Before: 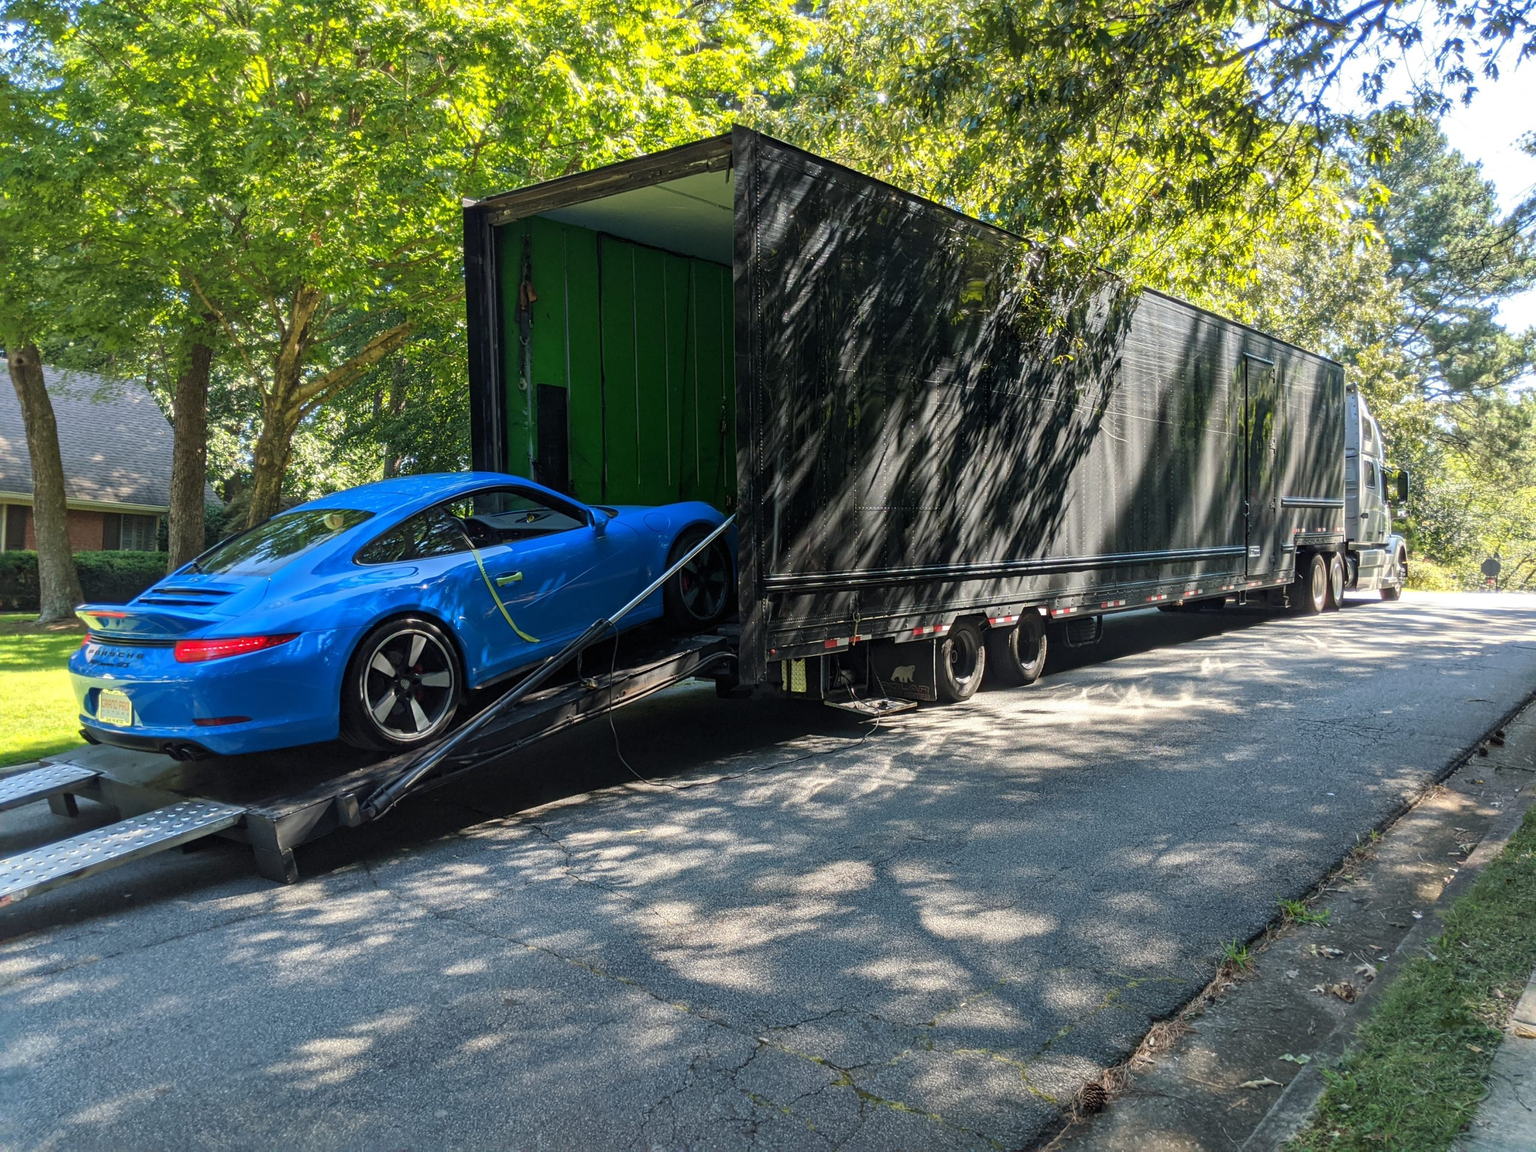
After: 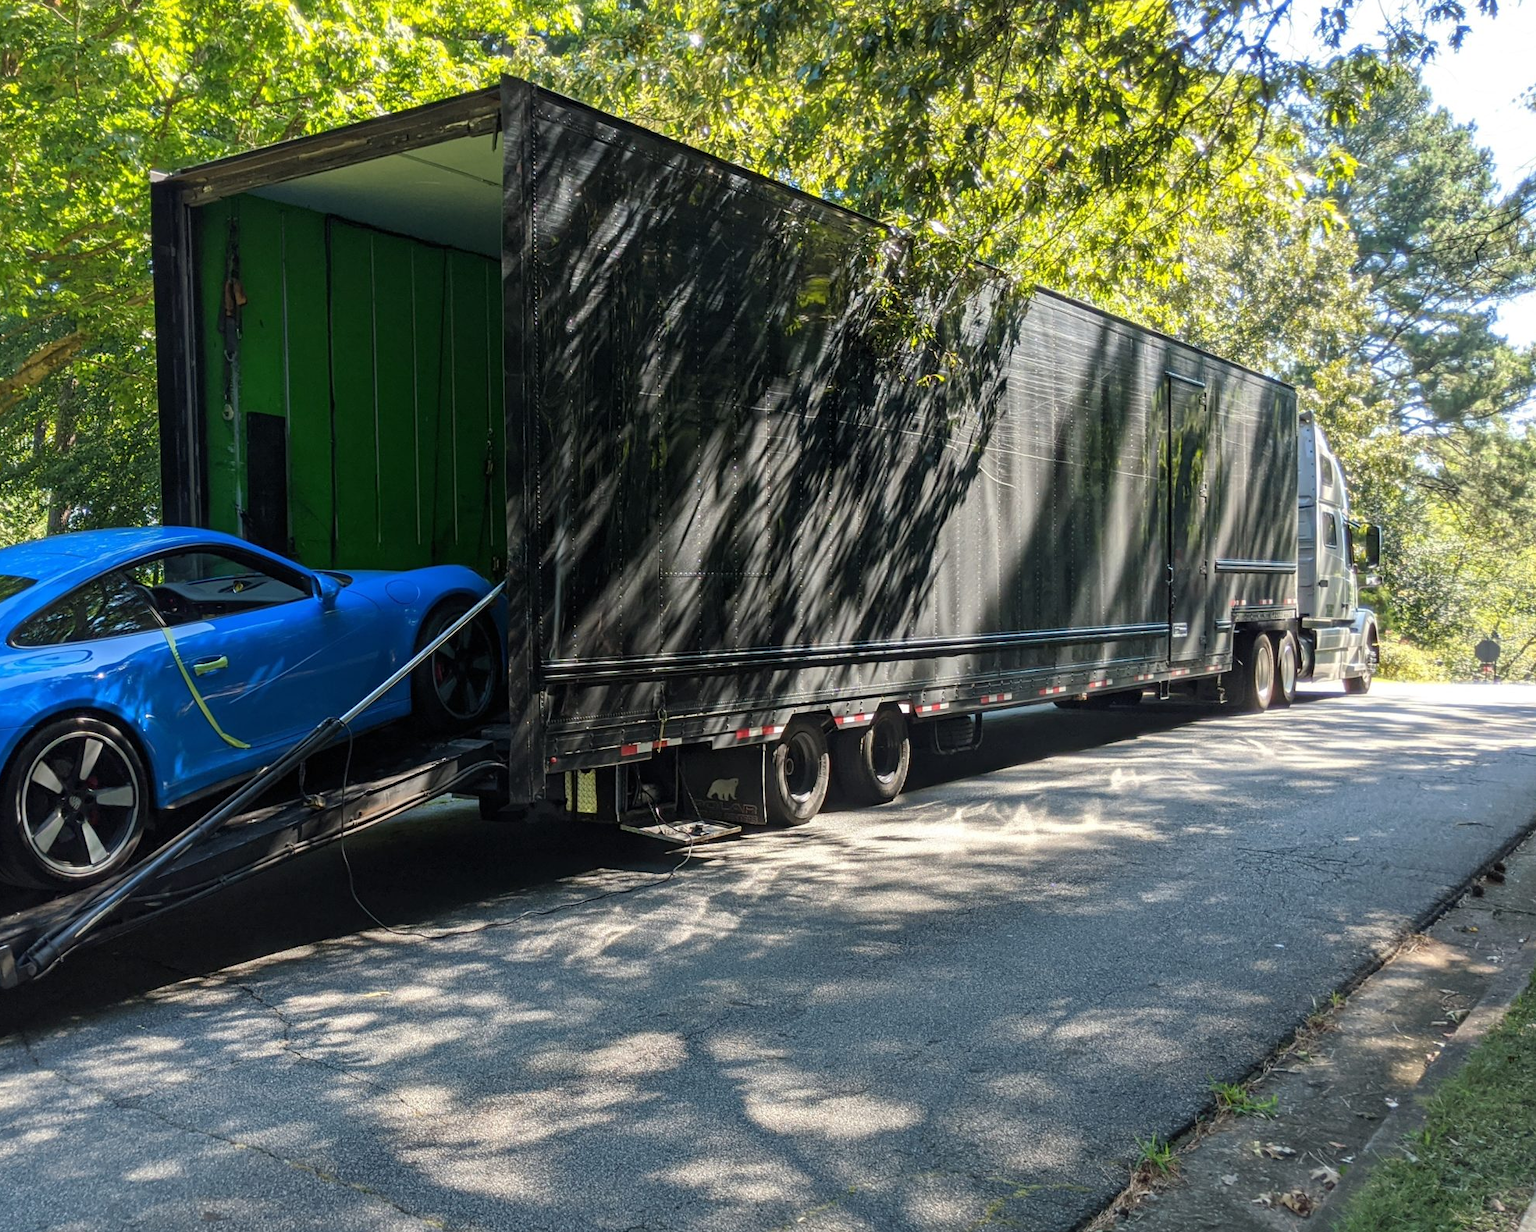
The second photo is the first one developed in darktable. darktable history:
crop: left 22.629%, top 5.868%, bottom 11.882%
